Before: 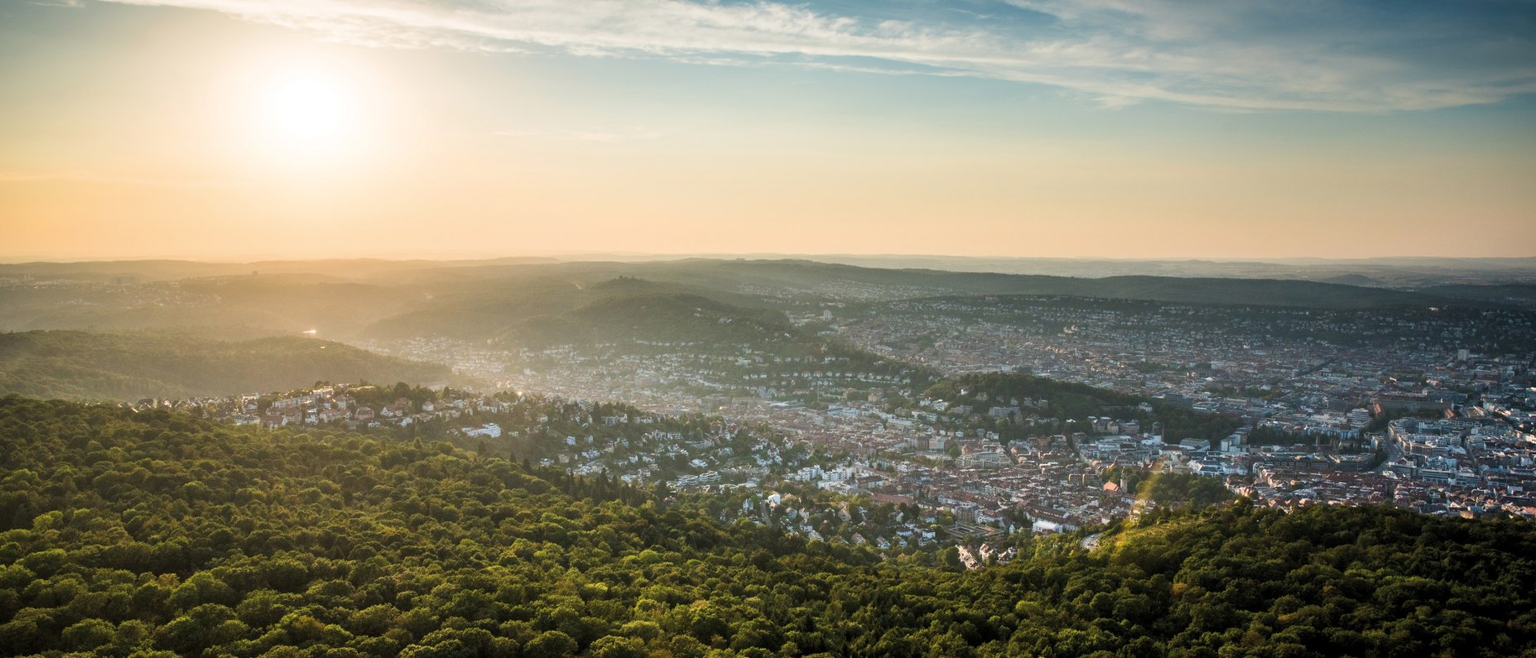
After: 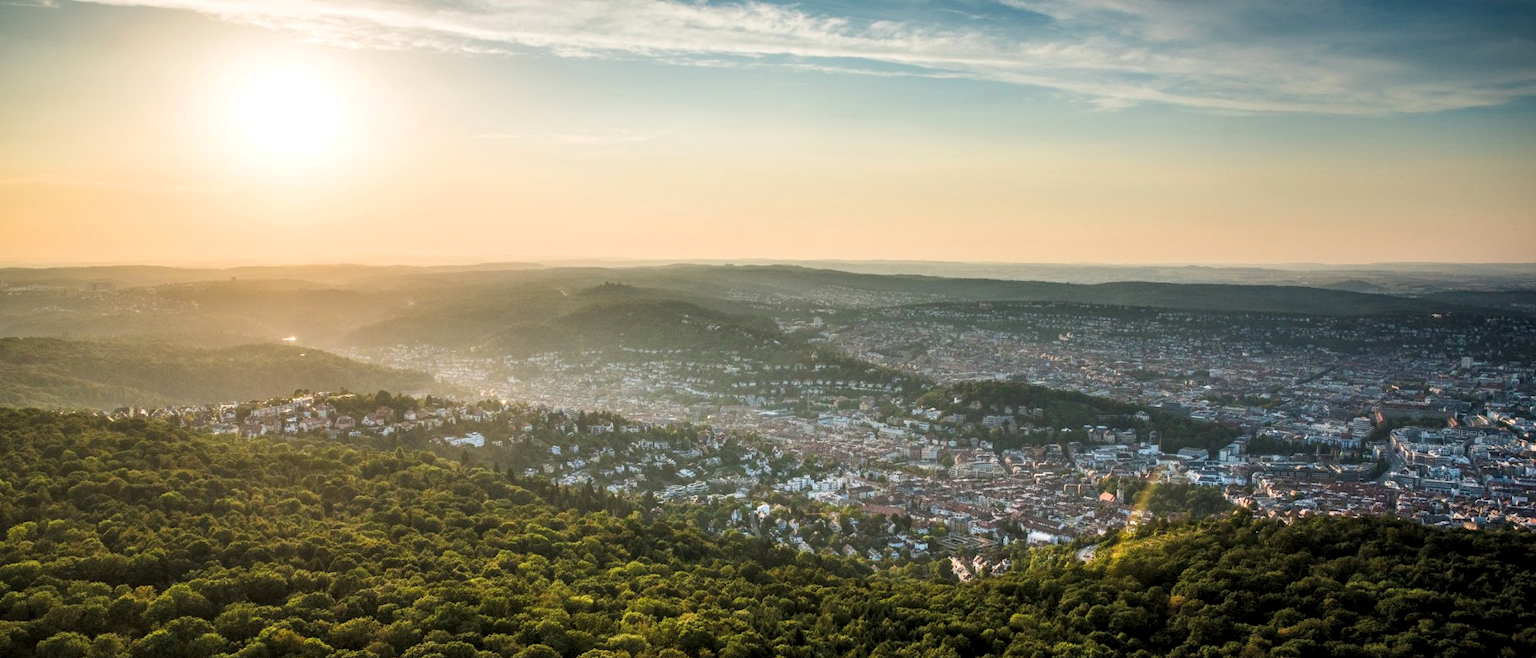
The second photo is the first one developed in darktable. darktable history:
crop: left 1.727%, right 0.286%, bottom 1.947%
base curve: curves: ch0 [(0, 0) (0.989, 0.992)], preserve colors none
local contrast: on, module defaults
color balance rgb: perceptual saturation grading › global saturation 0.884%, perceptual saturation grading › mid-tones 11.008%, global vibrance 9.509%
